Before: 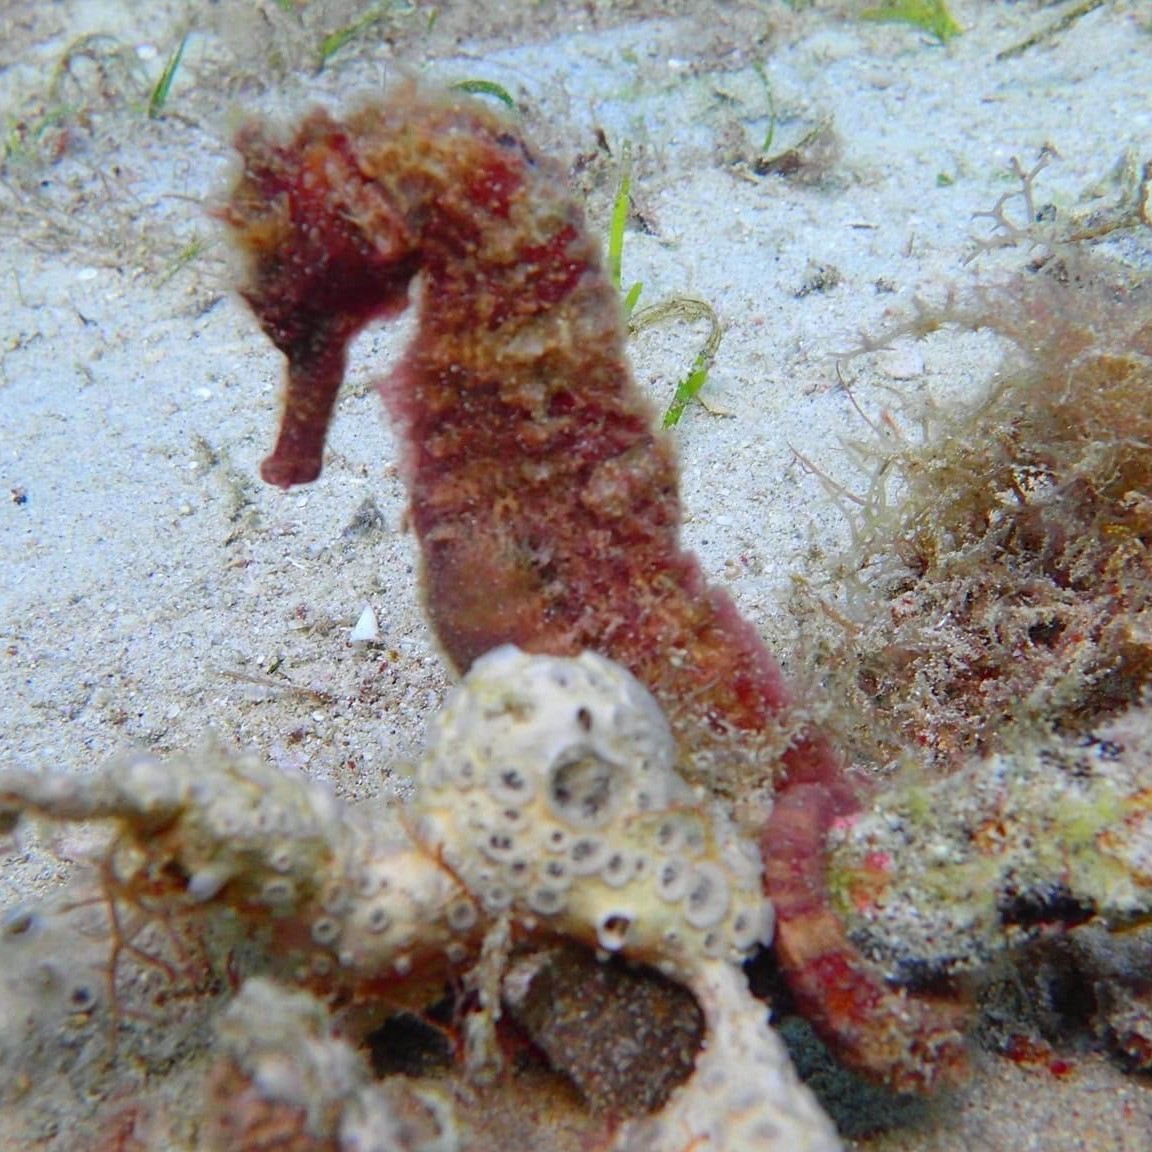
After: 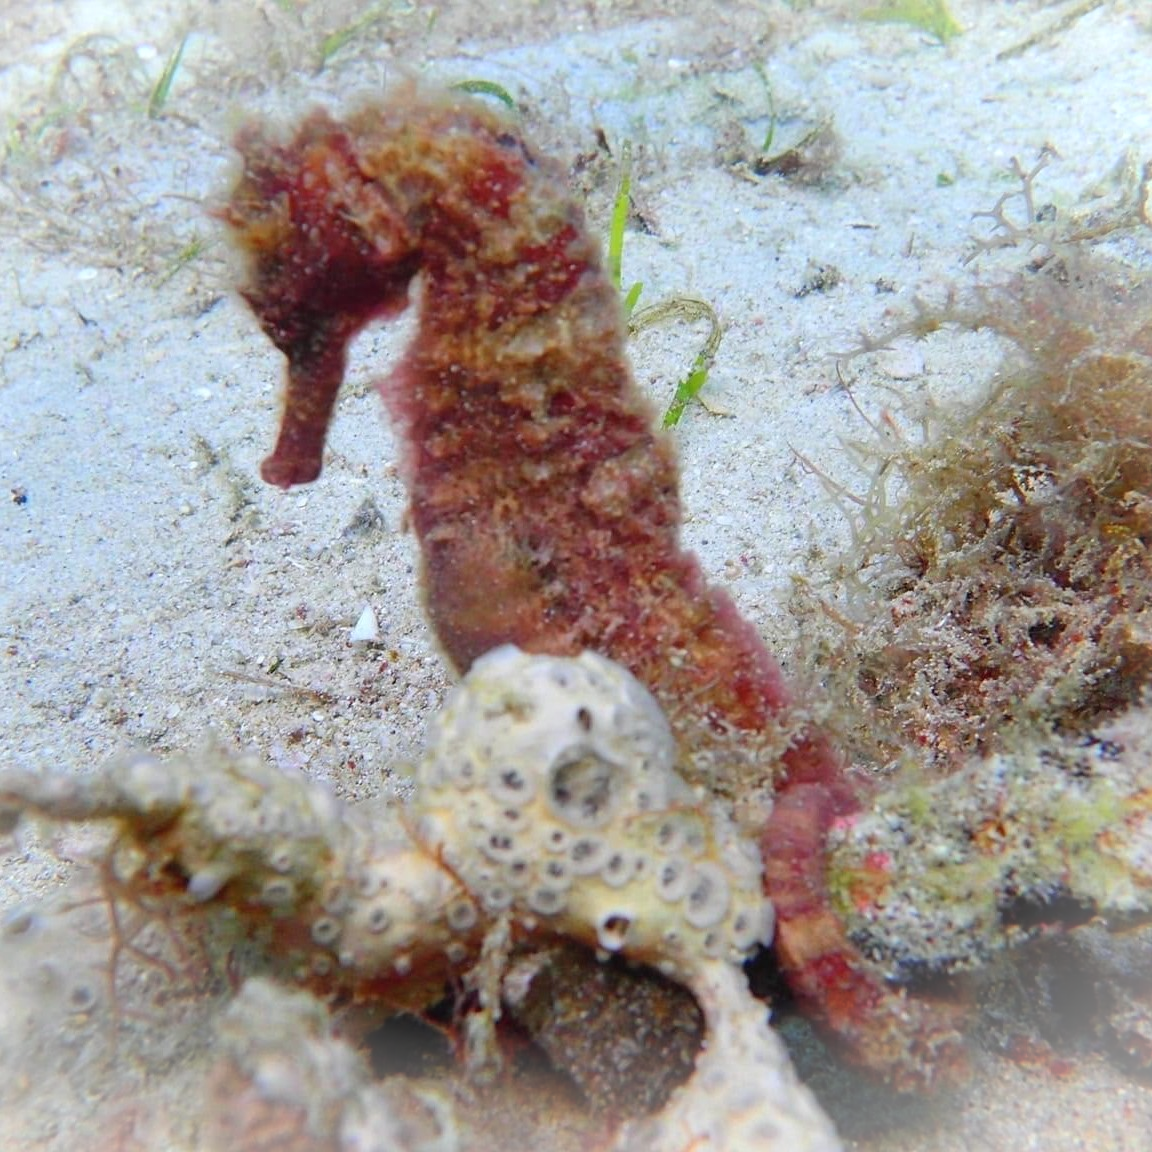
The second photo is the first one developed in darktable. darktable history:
vignetting: fall-off start 97.14%, brightness 0.284, saturation 0.002, width/height ratio 1.182
contrast brightness saturation: contrast 0.053, brightness 0.06, saturation 0.014
shadows and highlights: shadows 36.69, highlights -28.09, soften with gaussian
